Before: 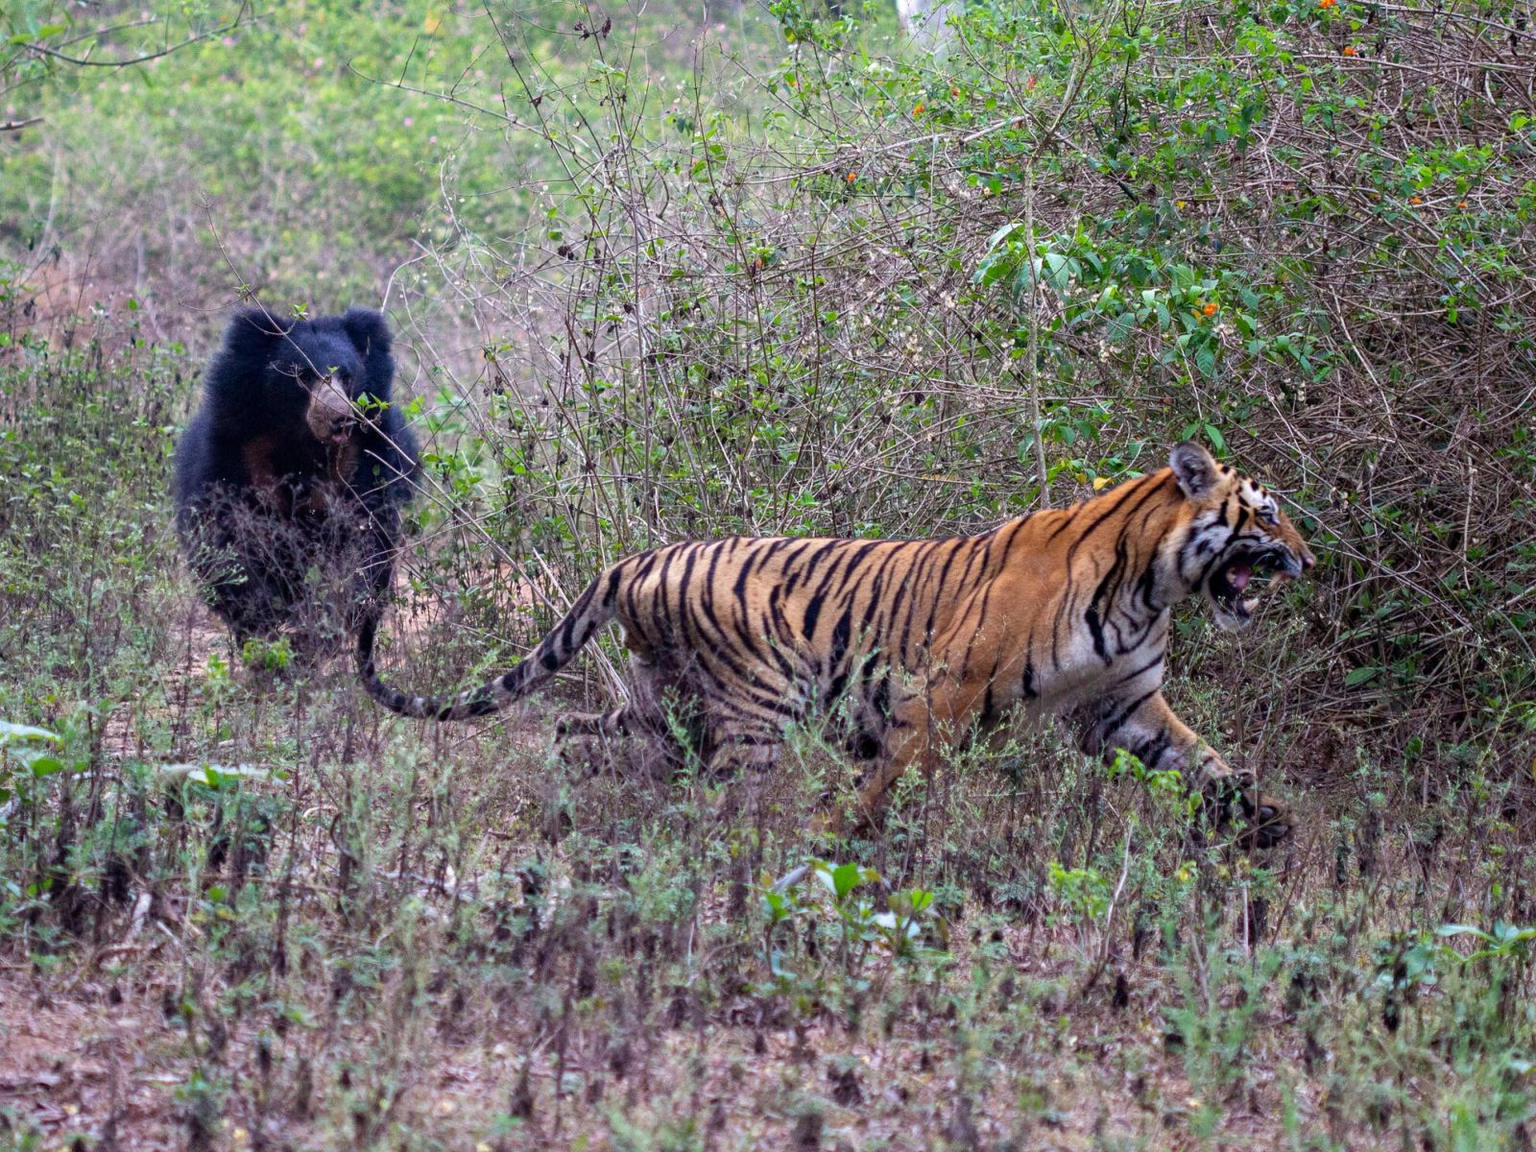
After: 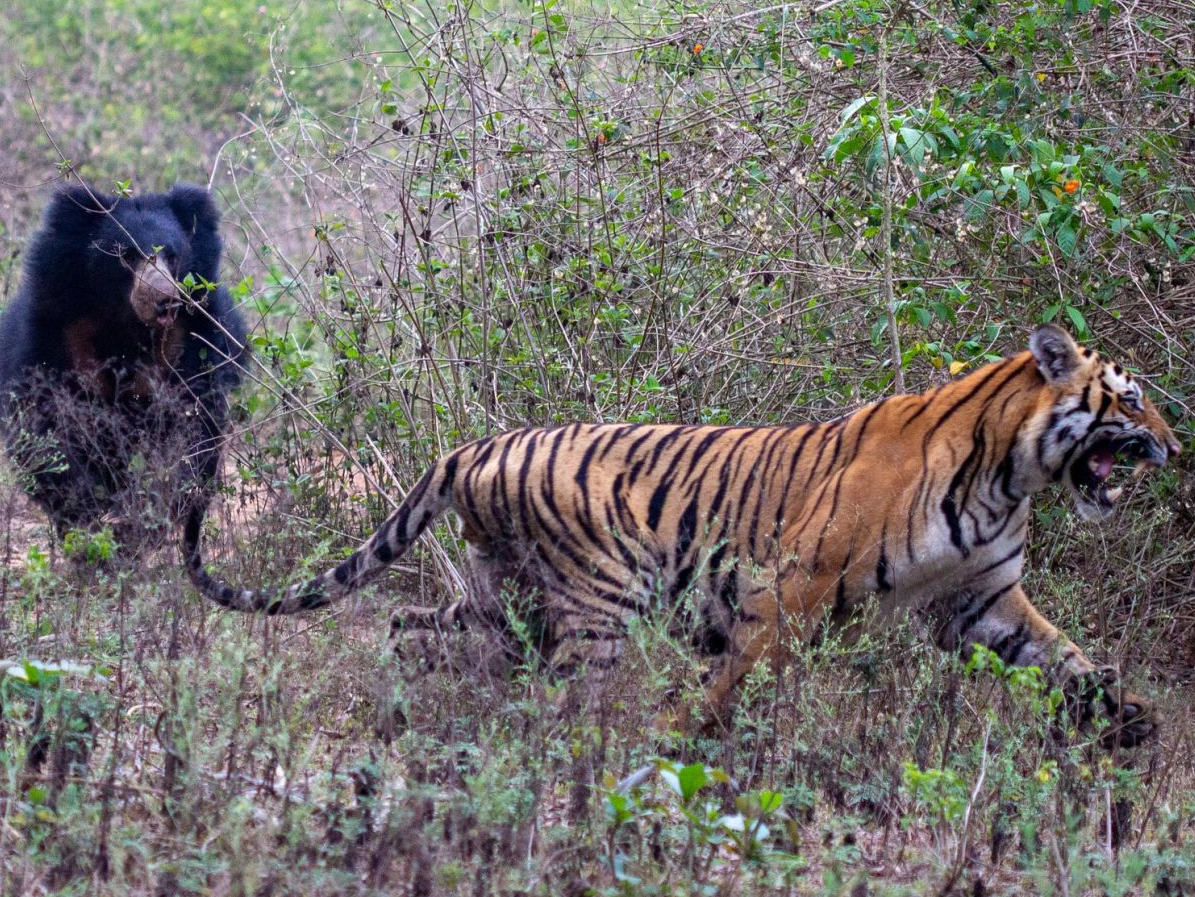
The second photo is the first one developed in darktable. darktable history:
crop and rotate: left 11.831%, top 11.346%, right 13.429%, bottom 13.899%
